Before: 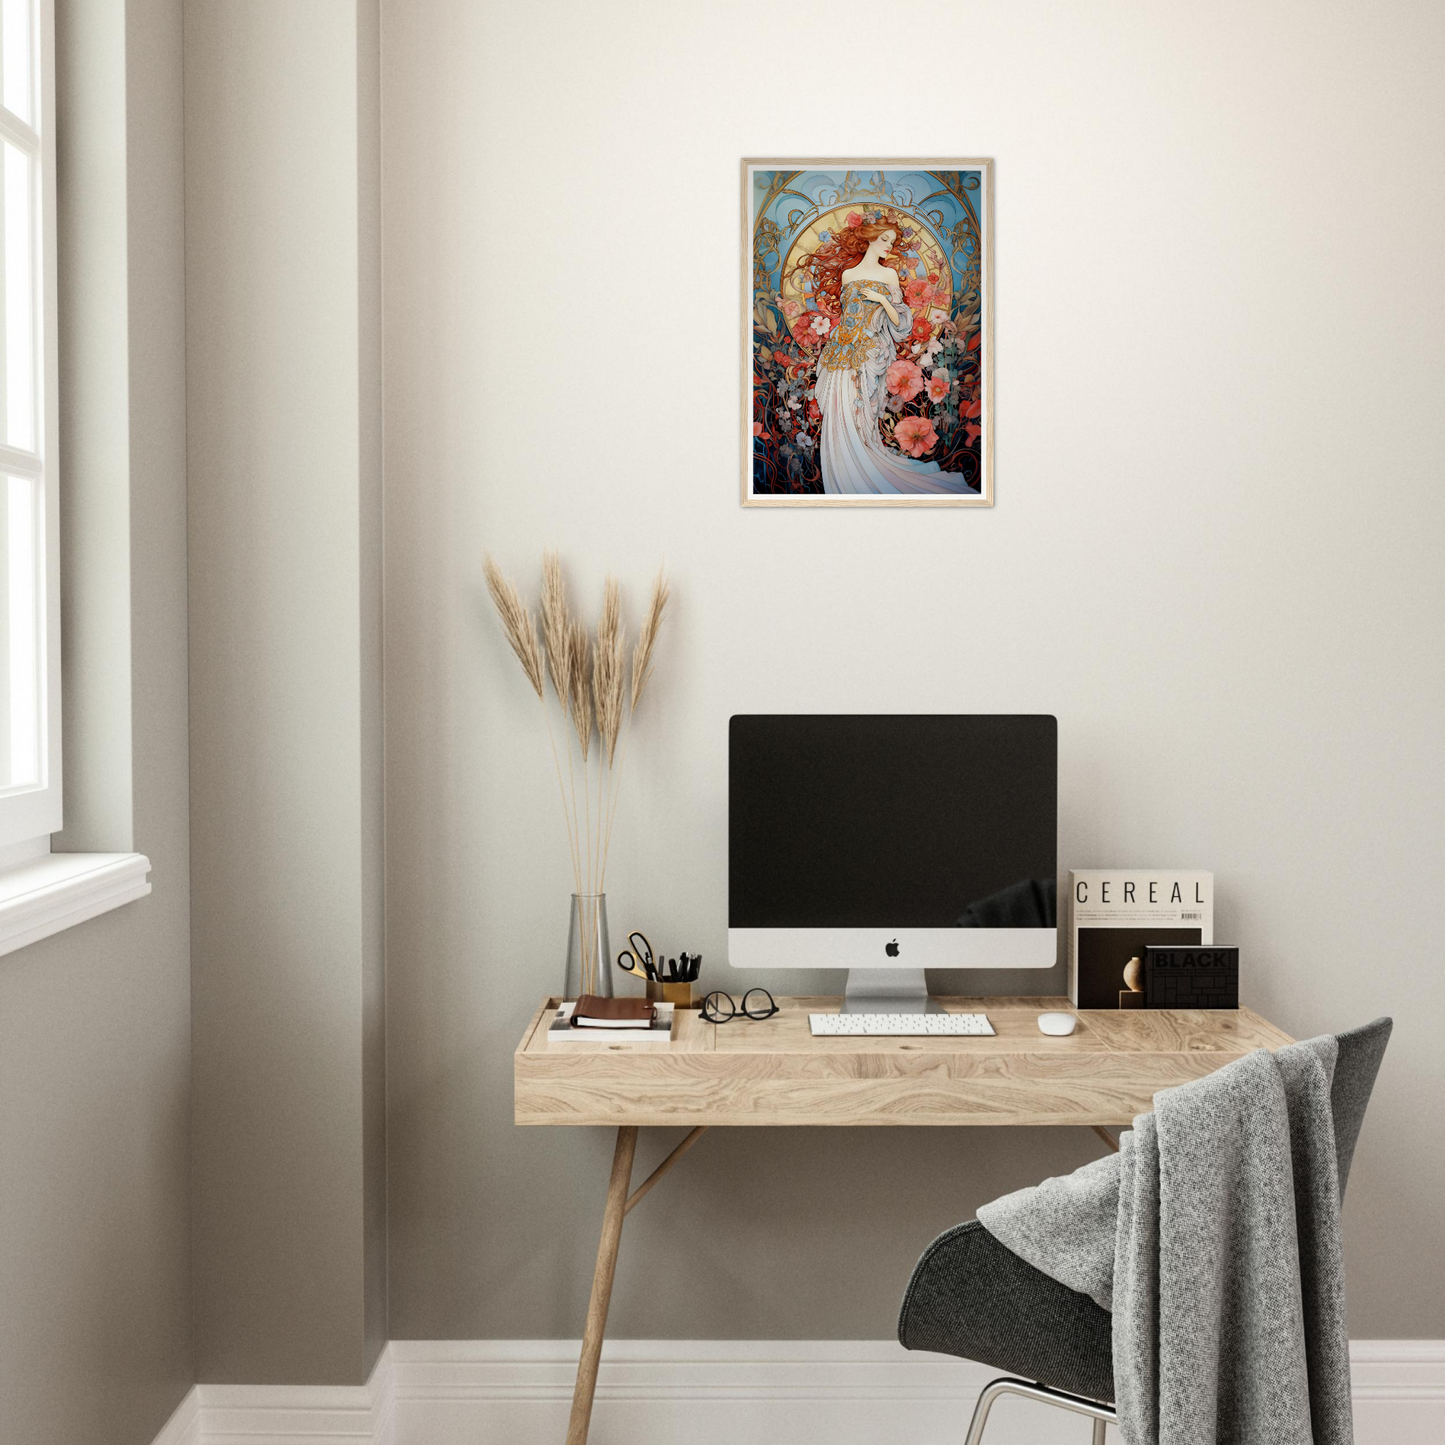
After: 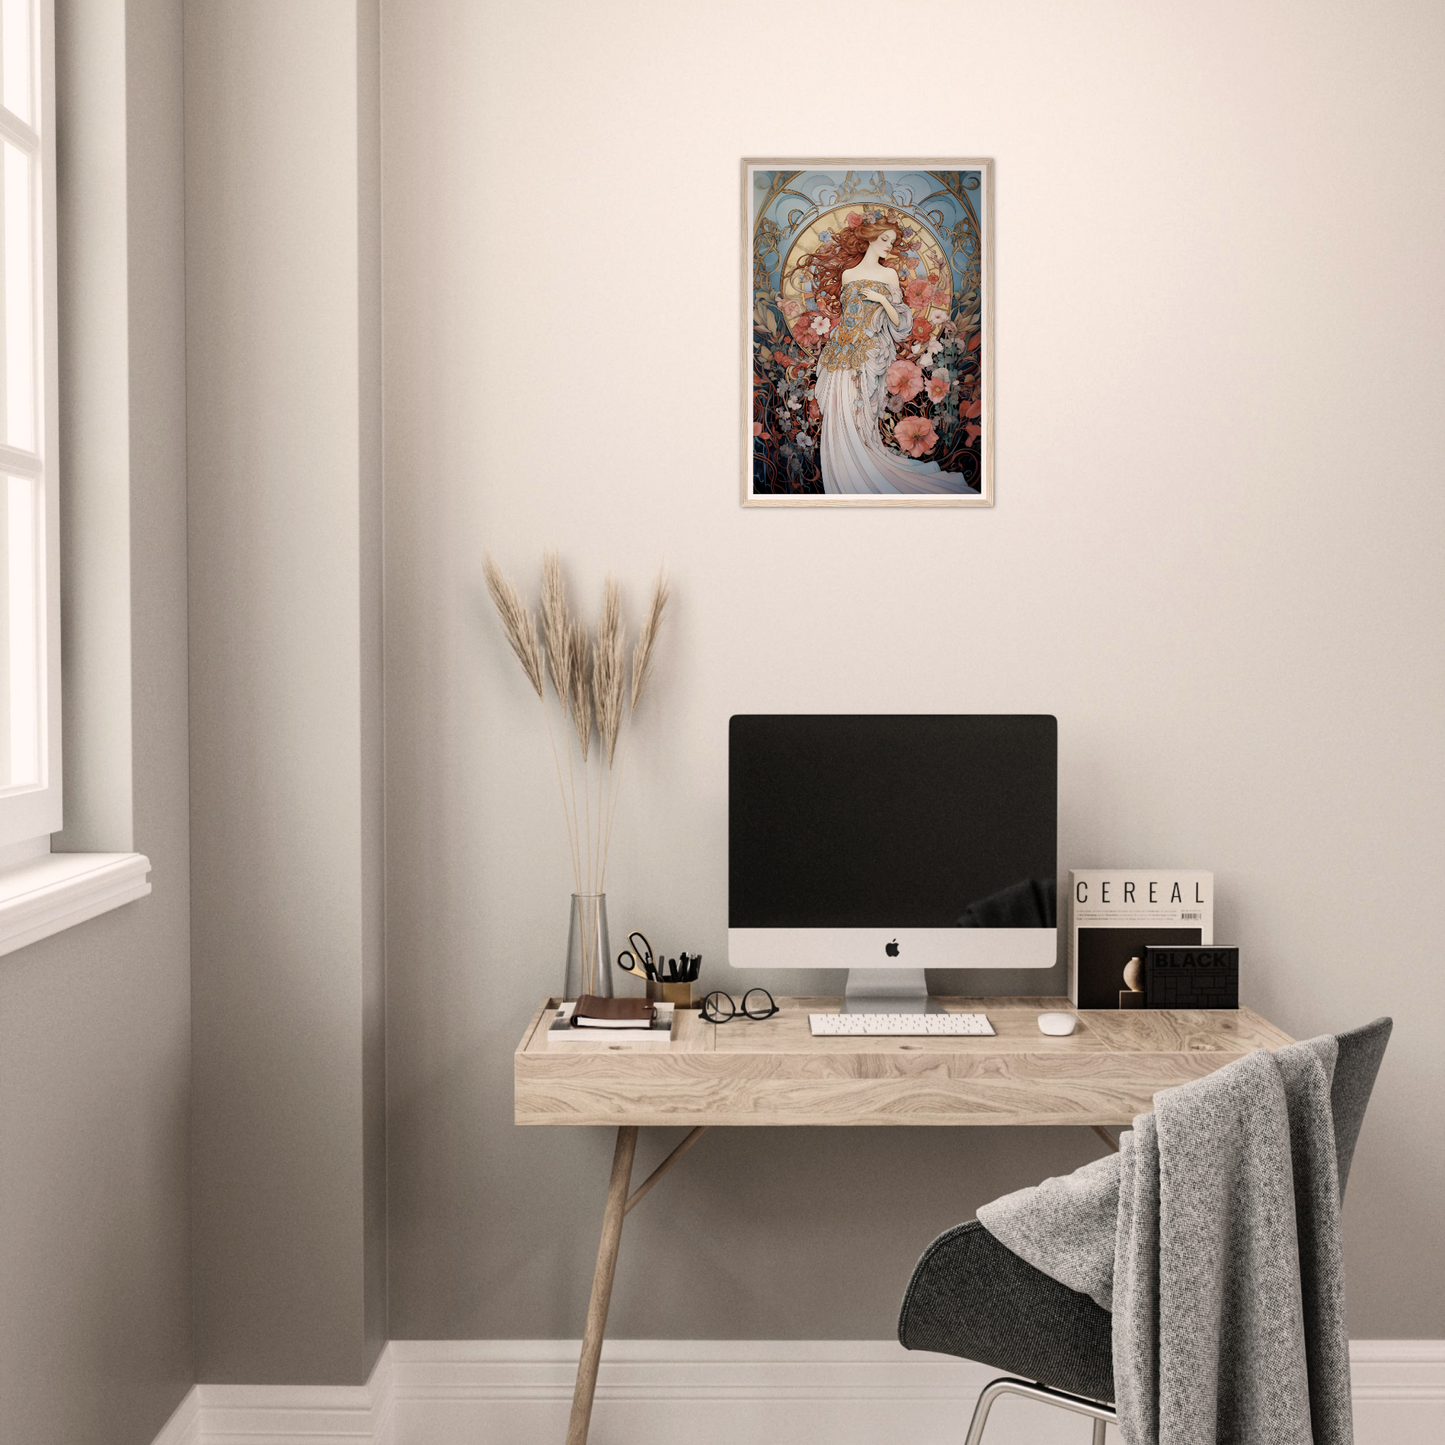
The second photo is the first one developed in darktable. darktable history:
exposure: exposure -0.04 EV, compensate highlight preservation false
color correction: highlights a* 5.59, highlights b* 5.24, saturation 0.68
